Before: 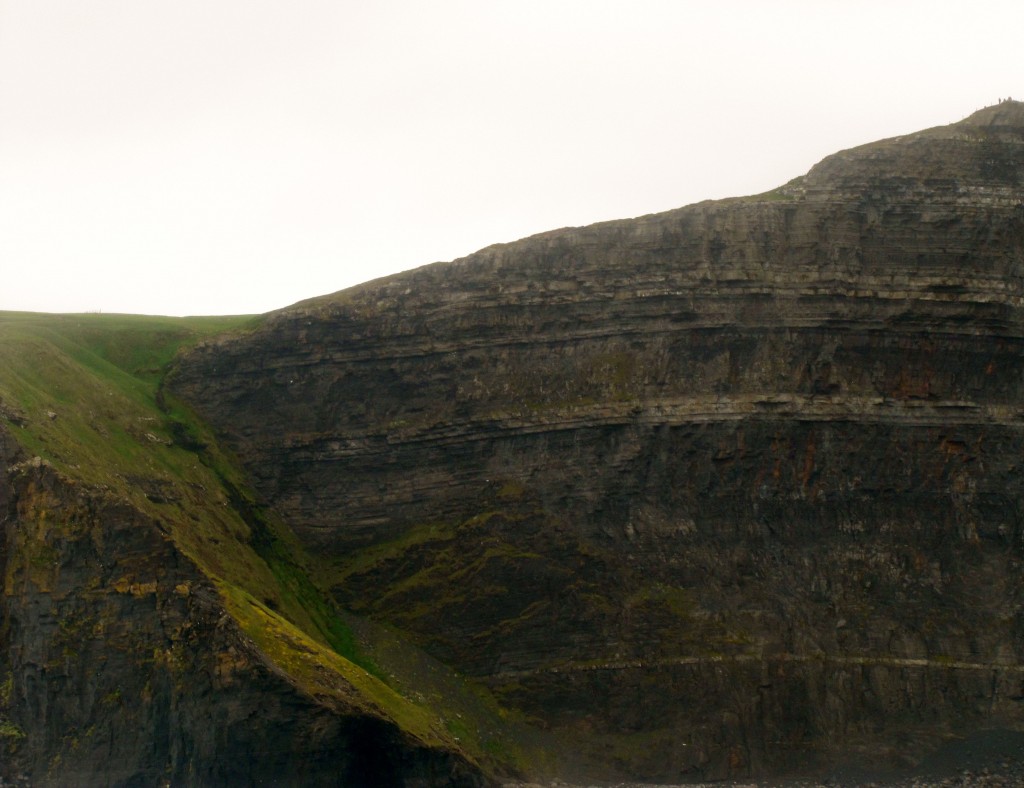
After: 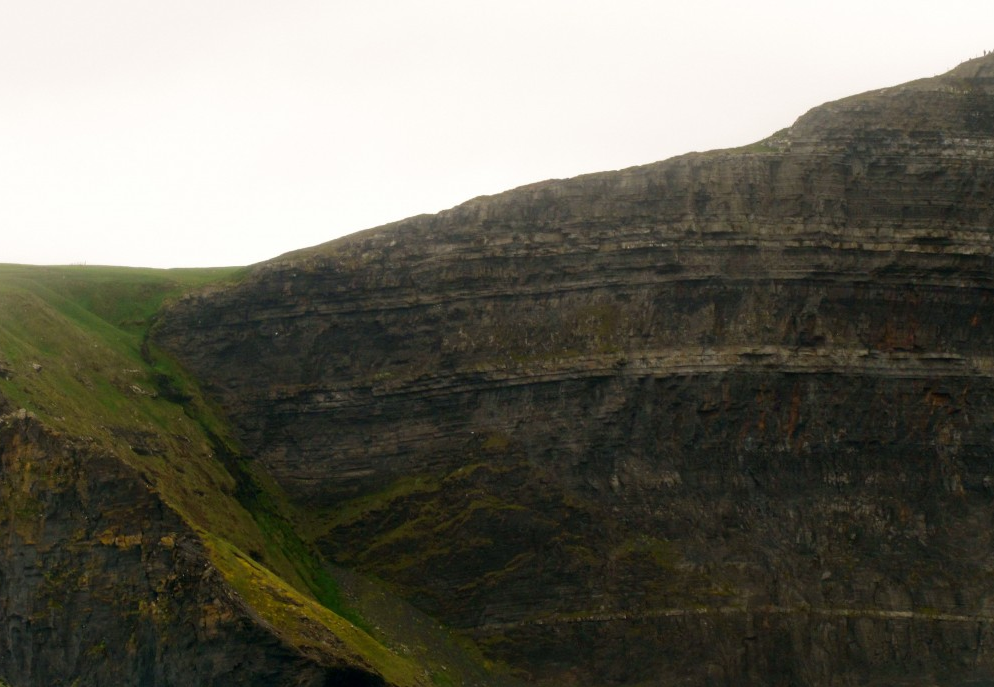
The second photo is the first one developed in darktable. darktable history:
color zones: curves: ch0 [(0, 0.5) (0.143, 0.5) (0.286, 0.5) (0.429, 0.5) (0.571, 0.5) (0.714, 0.476) (0.857, 0.5) (1, 0.5)]; ch2 [(0, 0.5) (0.143, 0.5) (0.286, 0.5) (0.429, 0.5) (0.571, 0.5) (0.714, 0.487) (0.857, 0.5) (1, 0.5)]
crop: left 1.507%, top 6.147%, right 1.379%, bottom 6.637%
